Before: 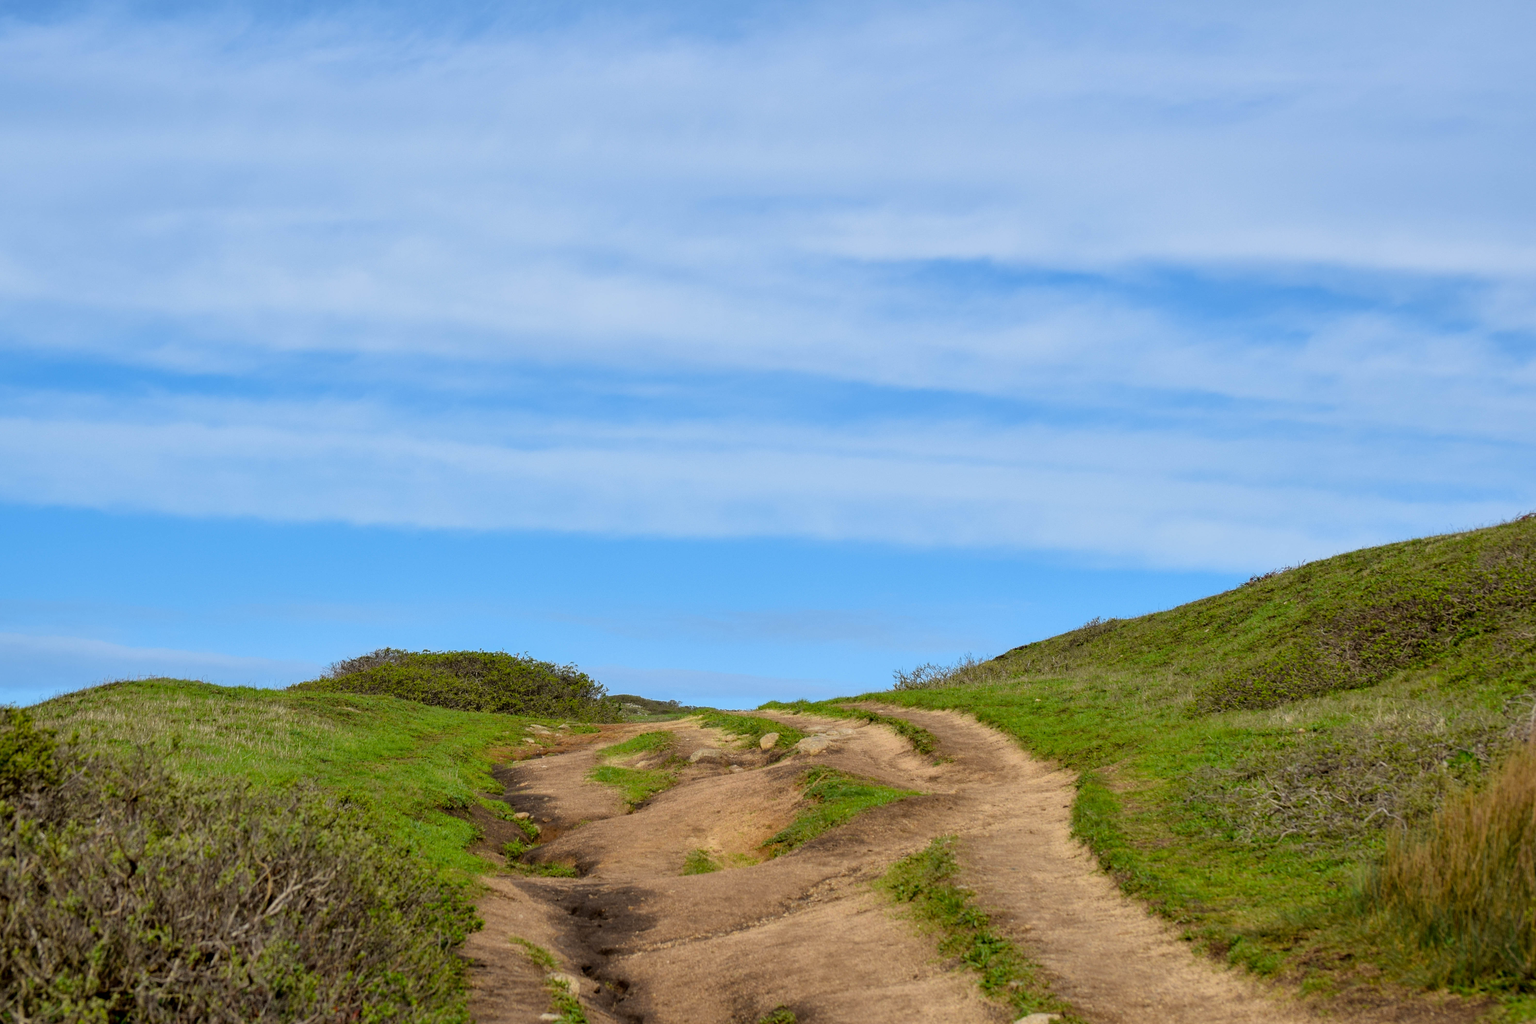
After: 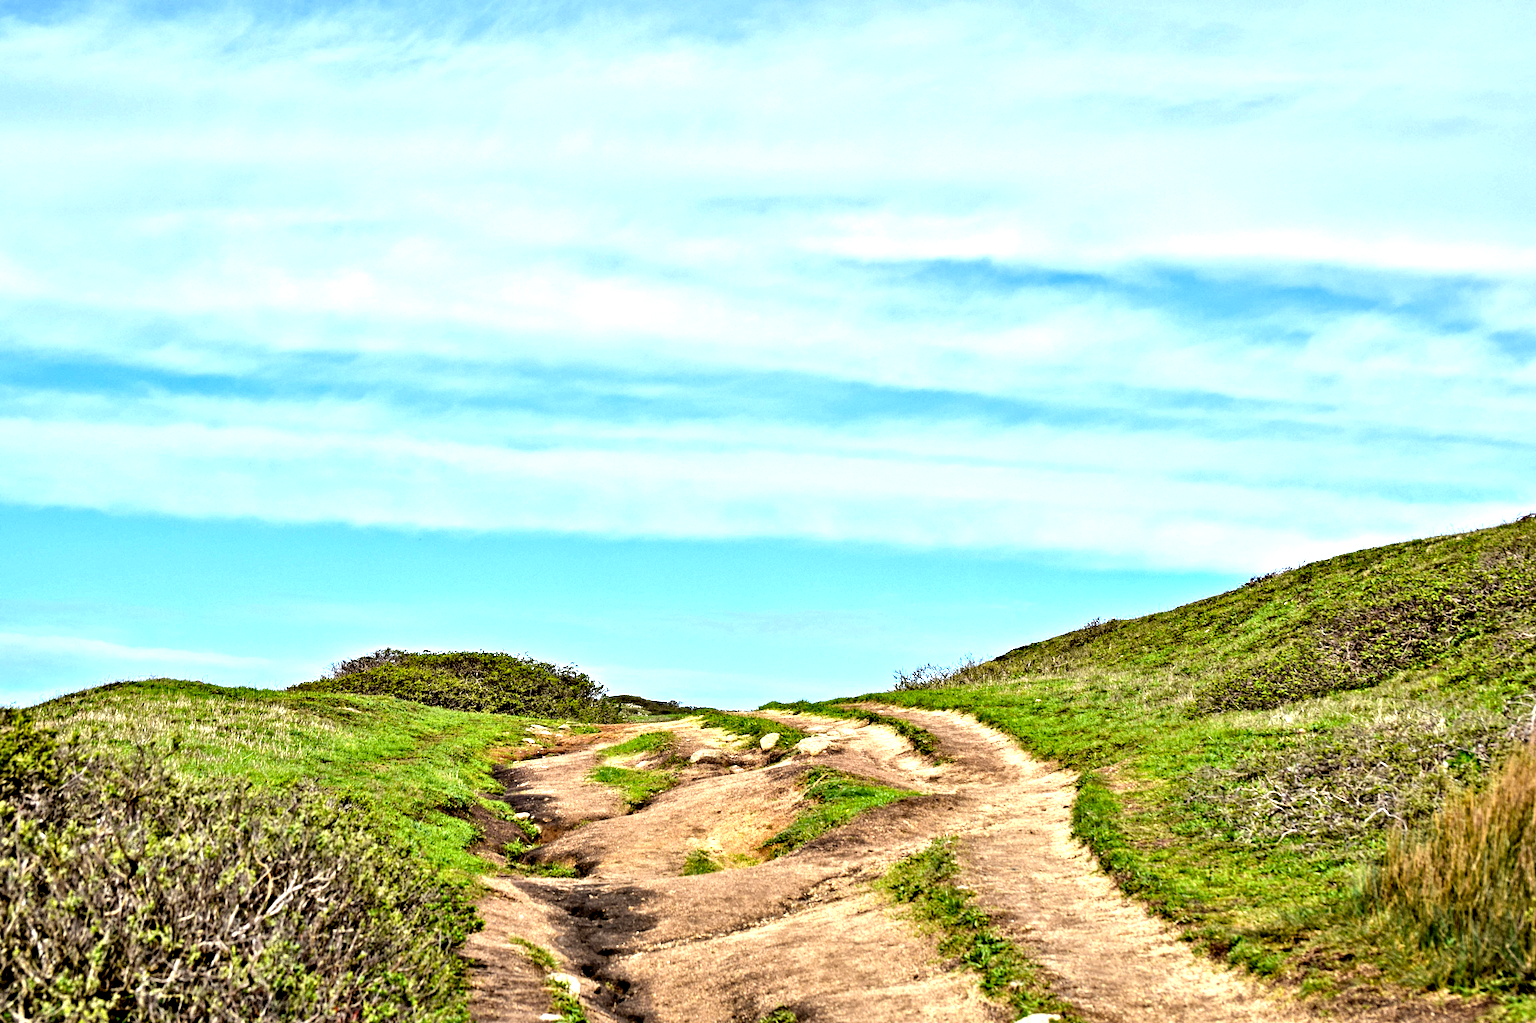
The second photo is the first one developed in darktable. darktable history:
exposure: black level correction 0, exposure 1.1 EV, compensate highlight preservation false
contrast equalizer: octaves 7, y [[0.48, 0.654, 0.731, 0.706, 0.772, 0.382], [0.55 ×6], [0 ×6], [0 ×6], [0 ×6]]
